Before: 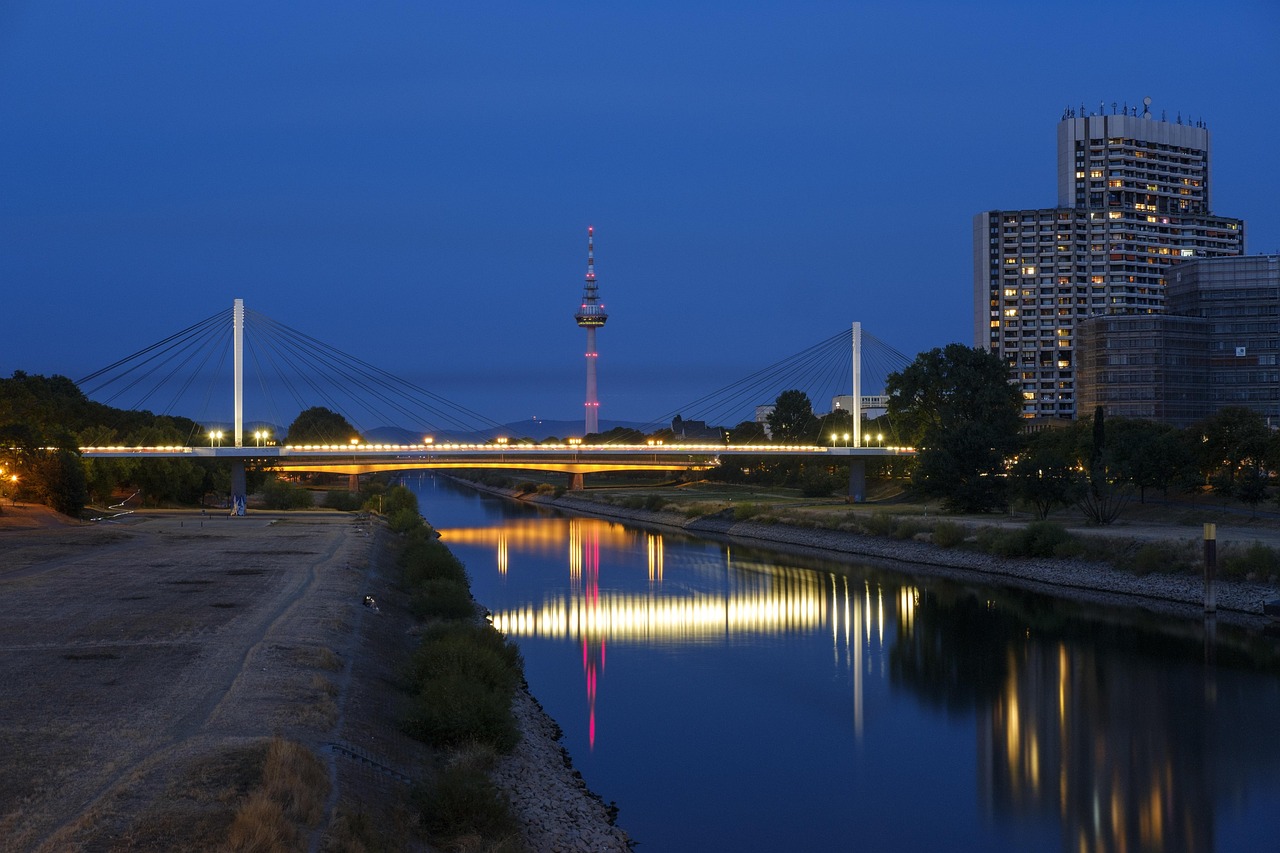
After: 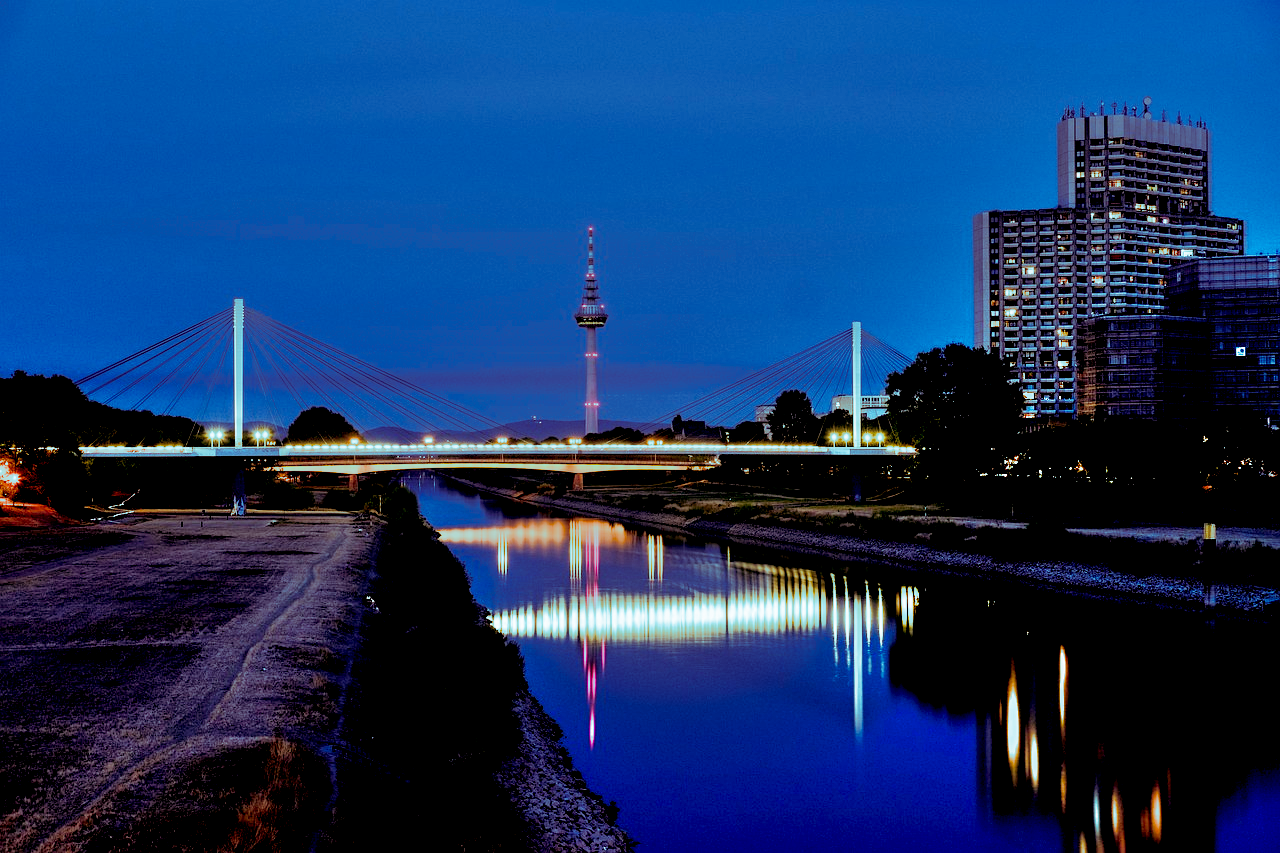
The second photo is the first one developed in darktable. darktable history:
shadows and highlights: soften with gaussian
exposure: black level correction 0.029, exposure -0.073 EV, compensate highlight preservation false
split-toning: shadows › hue 327.6°, highlights › hue 198°, highlights › saturation 0.55, balance -21.25, compress 0%
